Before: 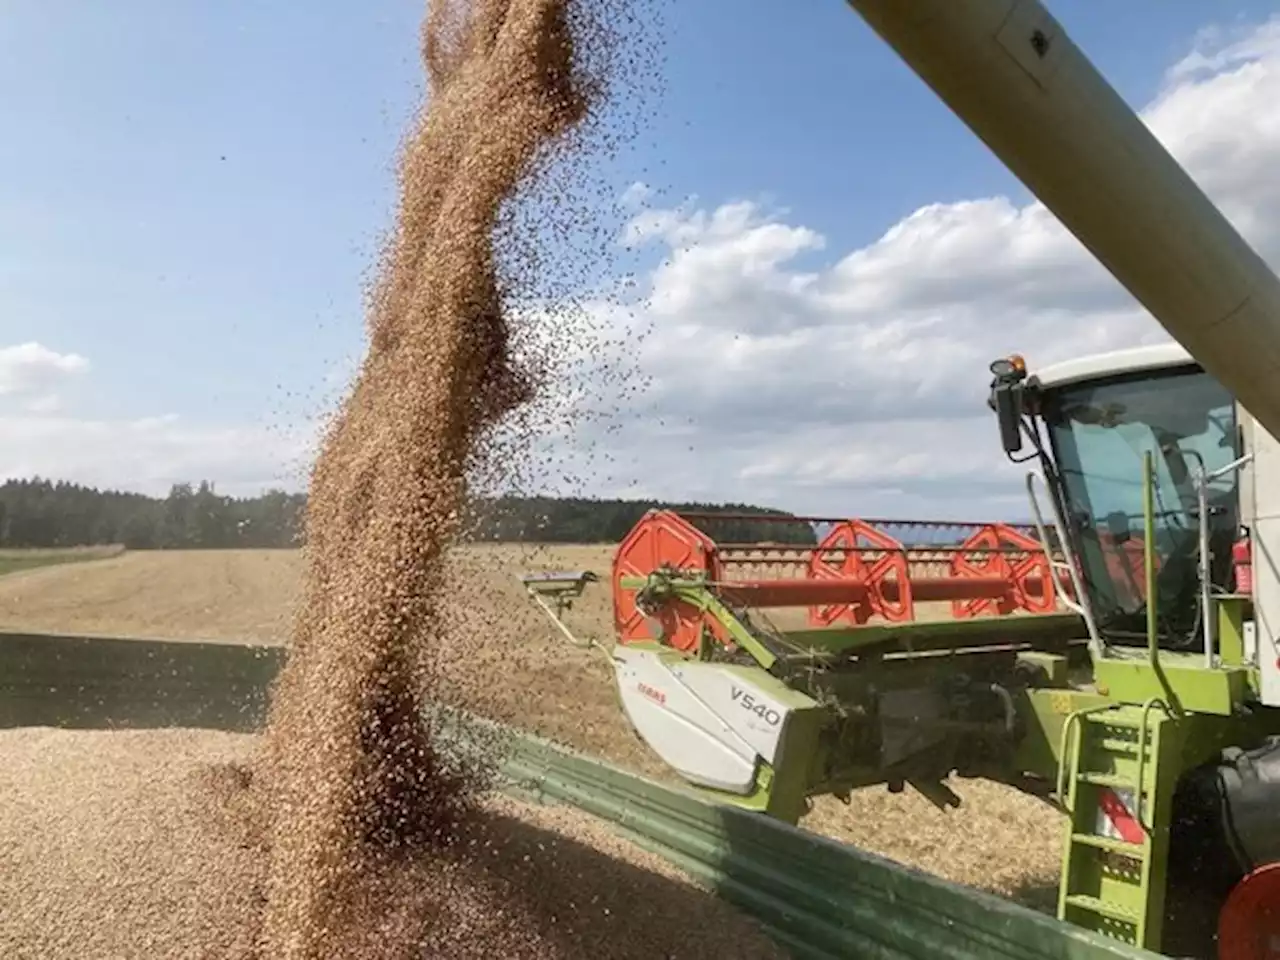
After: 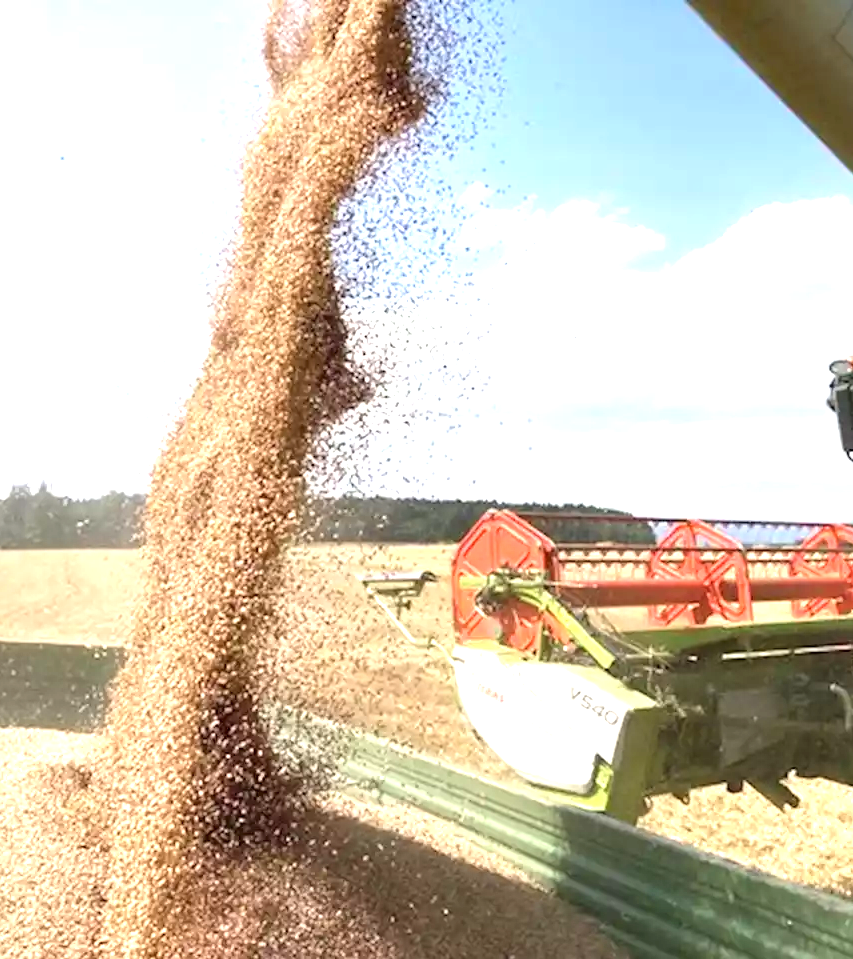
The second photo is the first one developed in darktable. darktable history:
exposure: black level correction 0, exposure 1.35 EV, compensate exposure bias true, compensate highlight preservation false
crop and rotate: left 12.648%, right 20.685%
